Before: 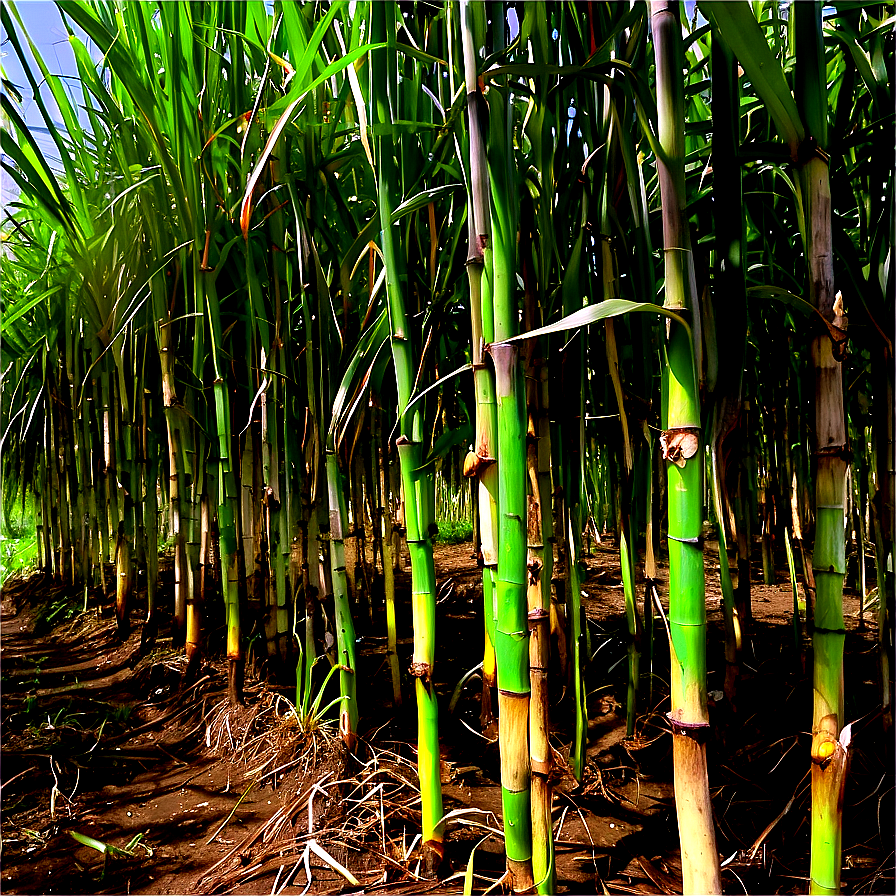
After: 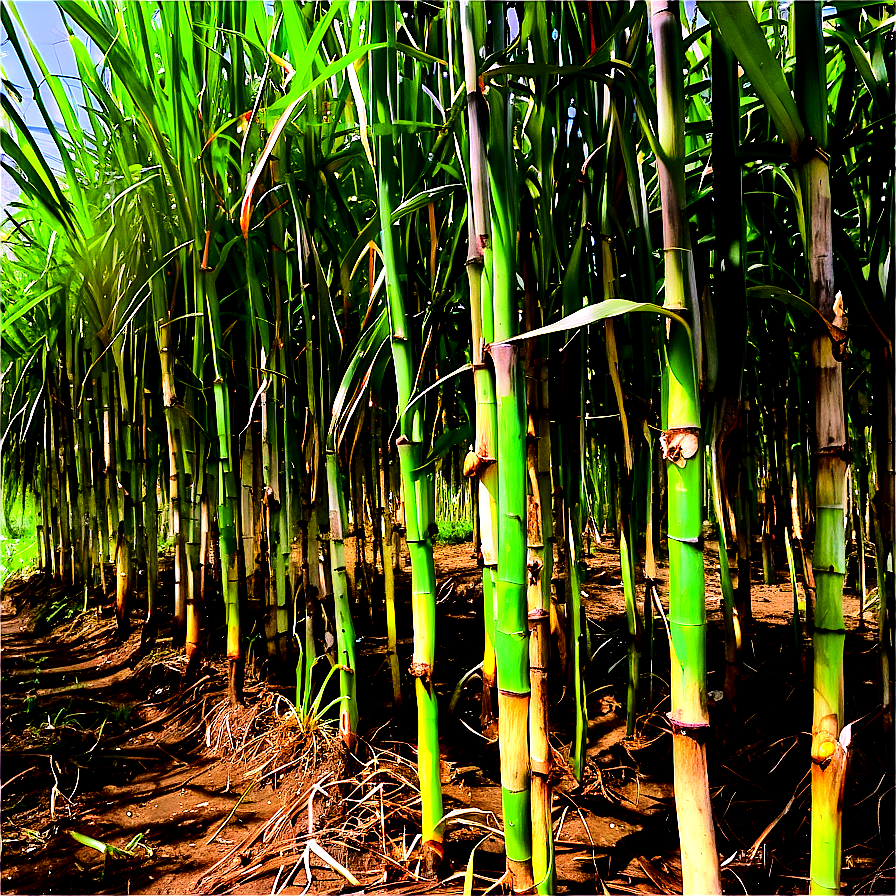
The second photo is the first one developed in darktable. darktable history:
tone equalizer: -7 EV 0.145 EV, -6 EV 0.58 EV, -5 EV 1.17 EV, -4 EV 1.31 EV, -3 EV 1.17 EV, -2 EV 0.6 EV, -1 EV 0.157 EV, edges refinement/feathering 500, mask exposure compensation -1.57 EV, preserve details no
